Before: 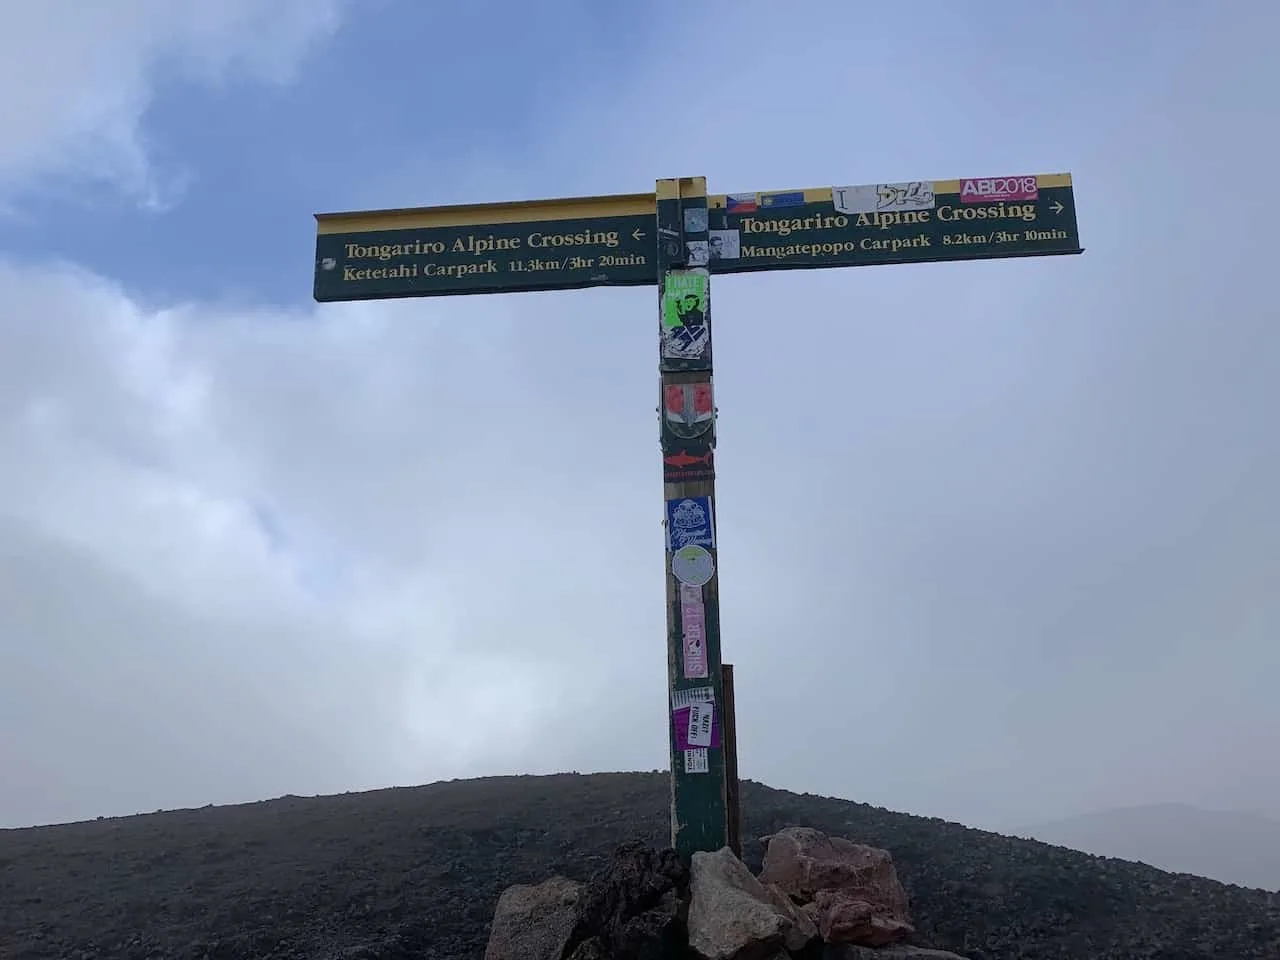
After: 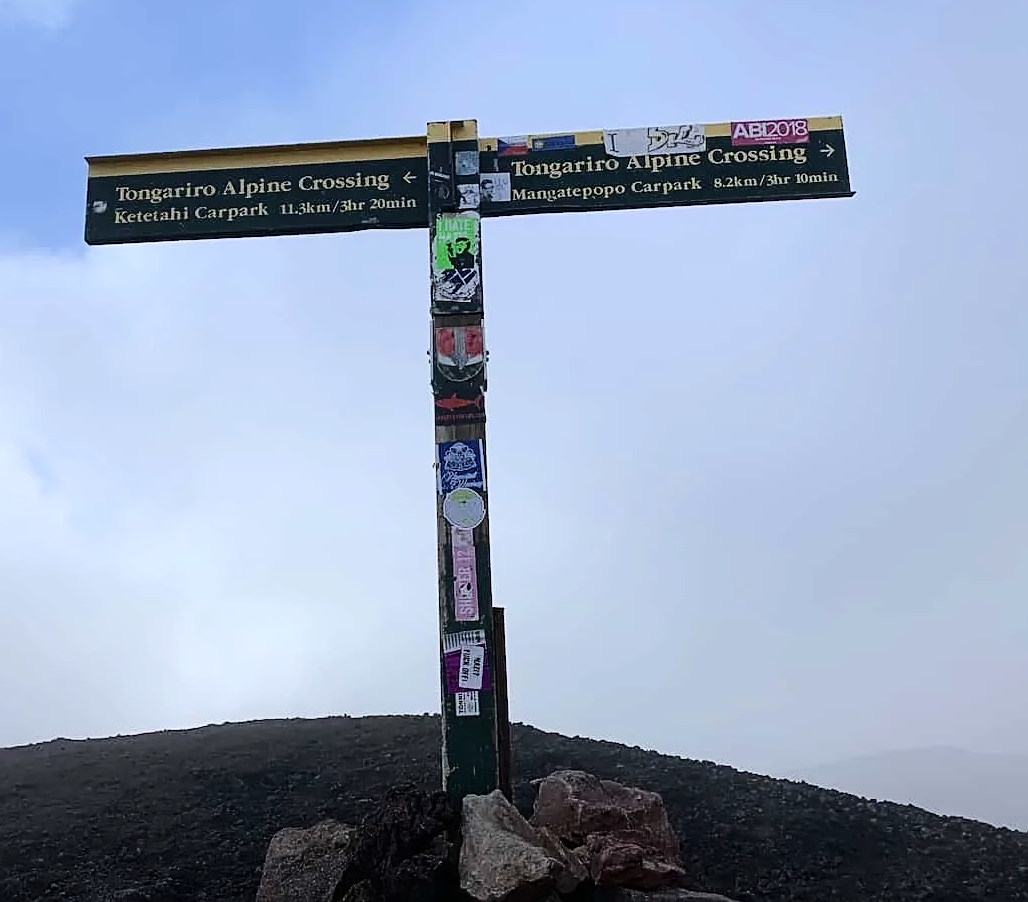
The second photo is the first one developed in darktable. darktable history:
base curve: curves: ch0 [(0, 0) (0.036, 0.025) (0.121, 0.166) (0.206, 0.329) (0.605, 0.79) (1, 1)], preserve colors average RGB
sharpen: on, module defaults
crop and rotate: left 17.942%, top 5.975%, right 1.694%
